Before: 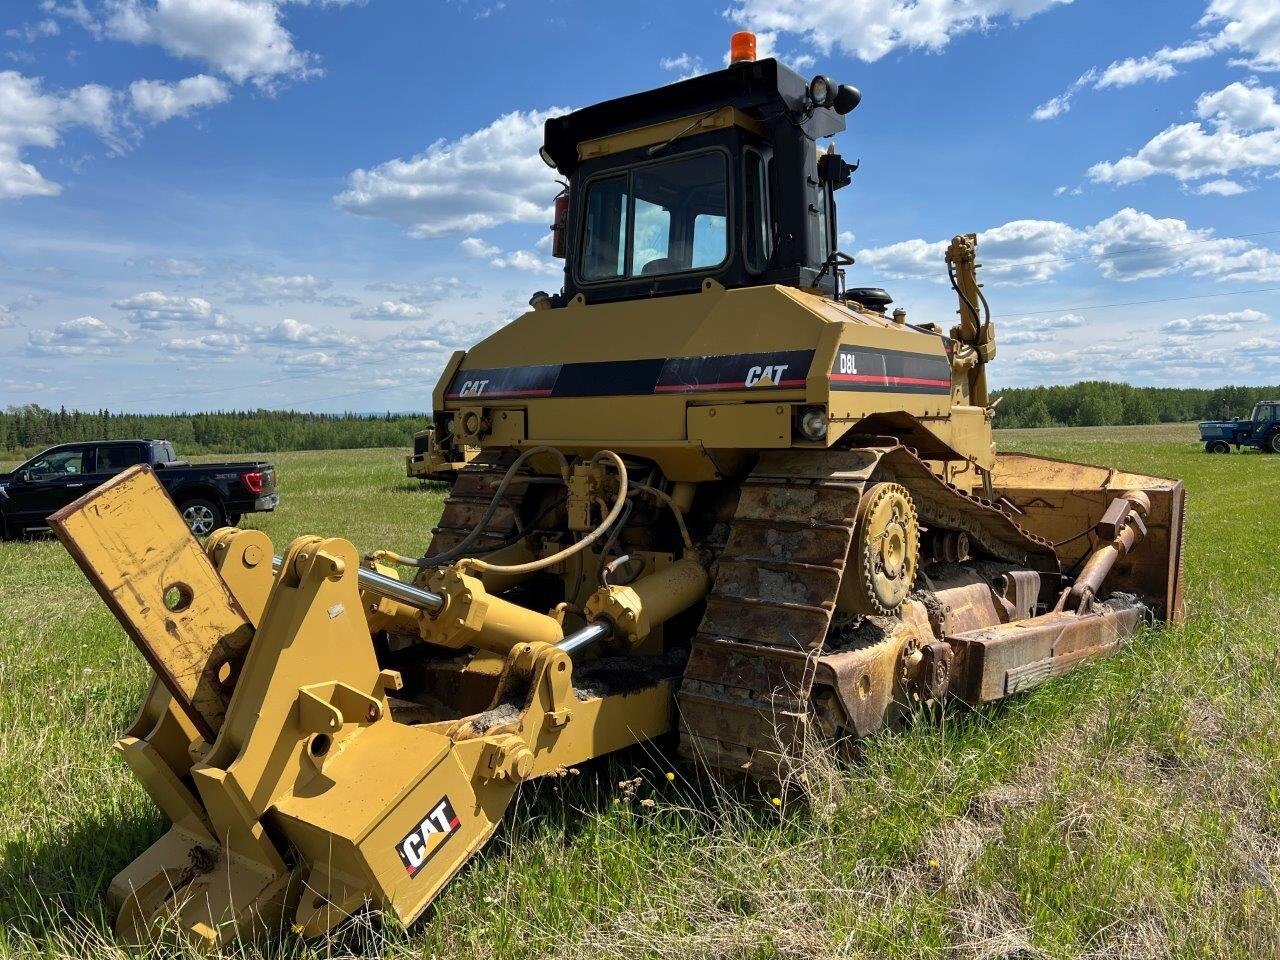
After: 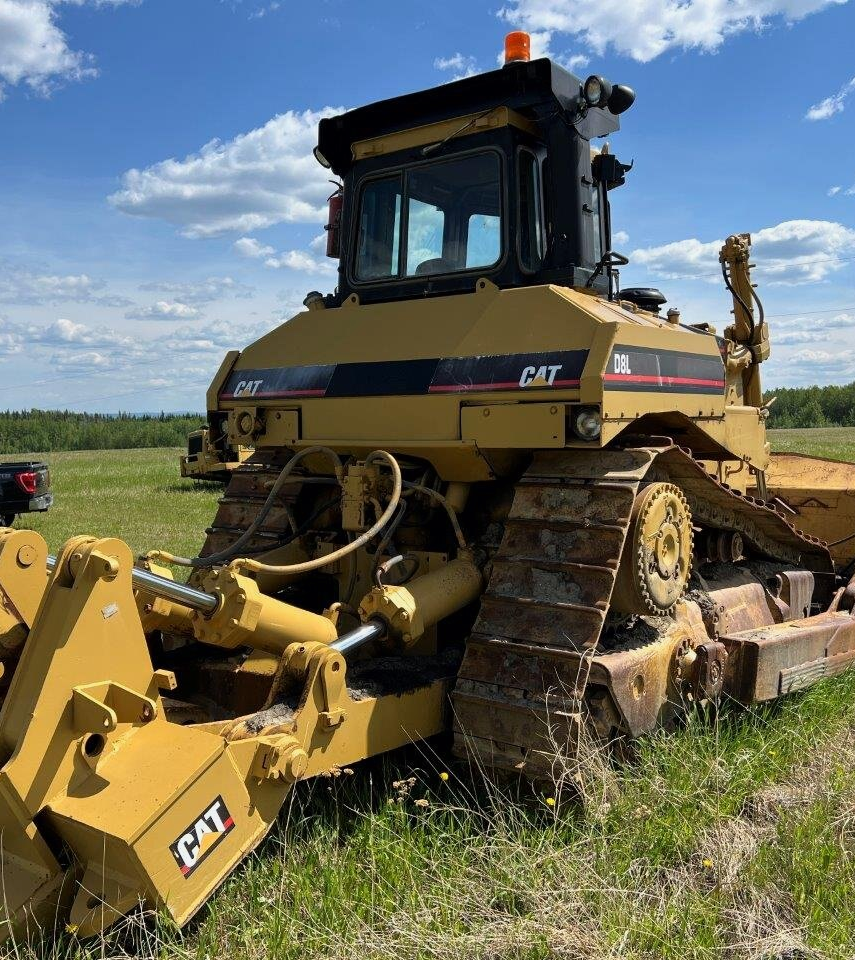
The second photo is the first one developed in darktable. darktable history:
crop and rotate: left 17.732%, right 15.423%
filmic rgb: black relative exposure -16 EV, white relative exposure 2.93 EV, hardness 10.04, color science v6 (2022)
